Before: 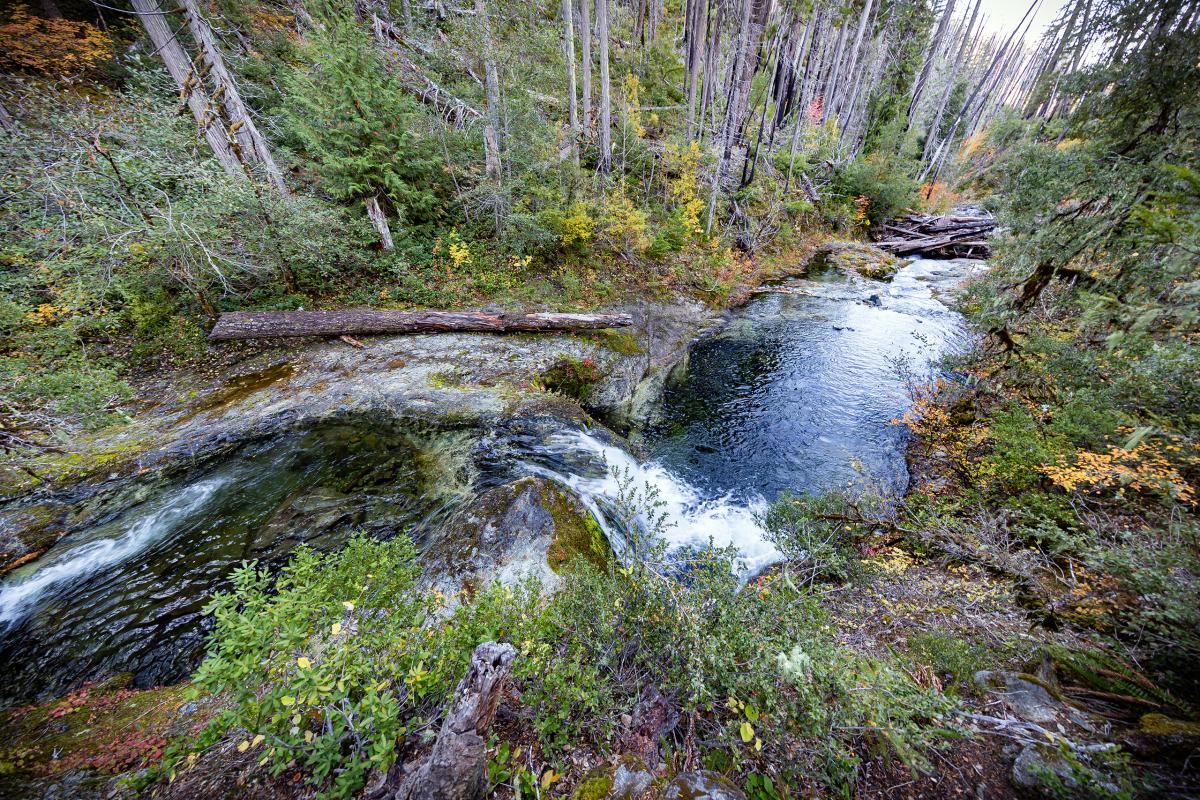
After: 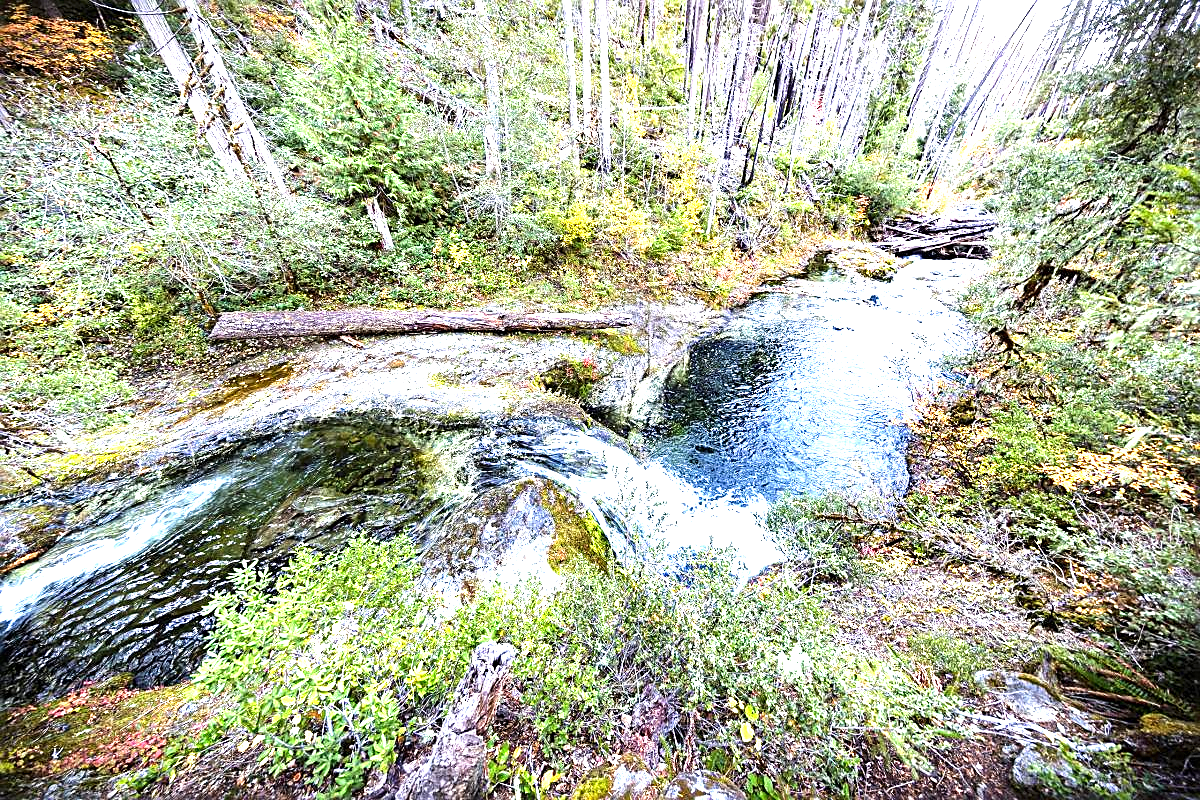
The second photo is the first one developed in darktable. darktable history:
exposure: black level correction 0, exposure 1.683 EV, compensate highlight preservation false
sharpen: on, module defaults
tone equalizer: -8 EV -0.42 EV, -7 EV -0.401 EV, -6 EV -0.323 EV, -5 EV -0.185 EV, -3 EV 0.229 EV, -2 EV 0.314 EV, -1 EV 0.39 EV, +0 EV 0.387 EV, edges refinement/feathering 500, mask exposure compensation -1.57 EV, preserve details no
